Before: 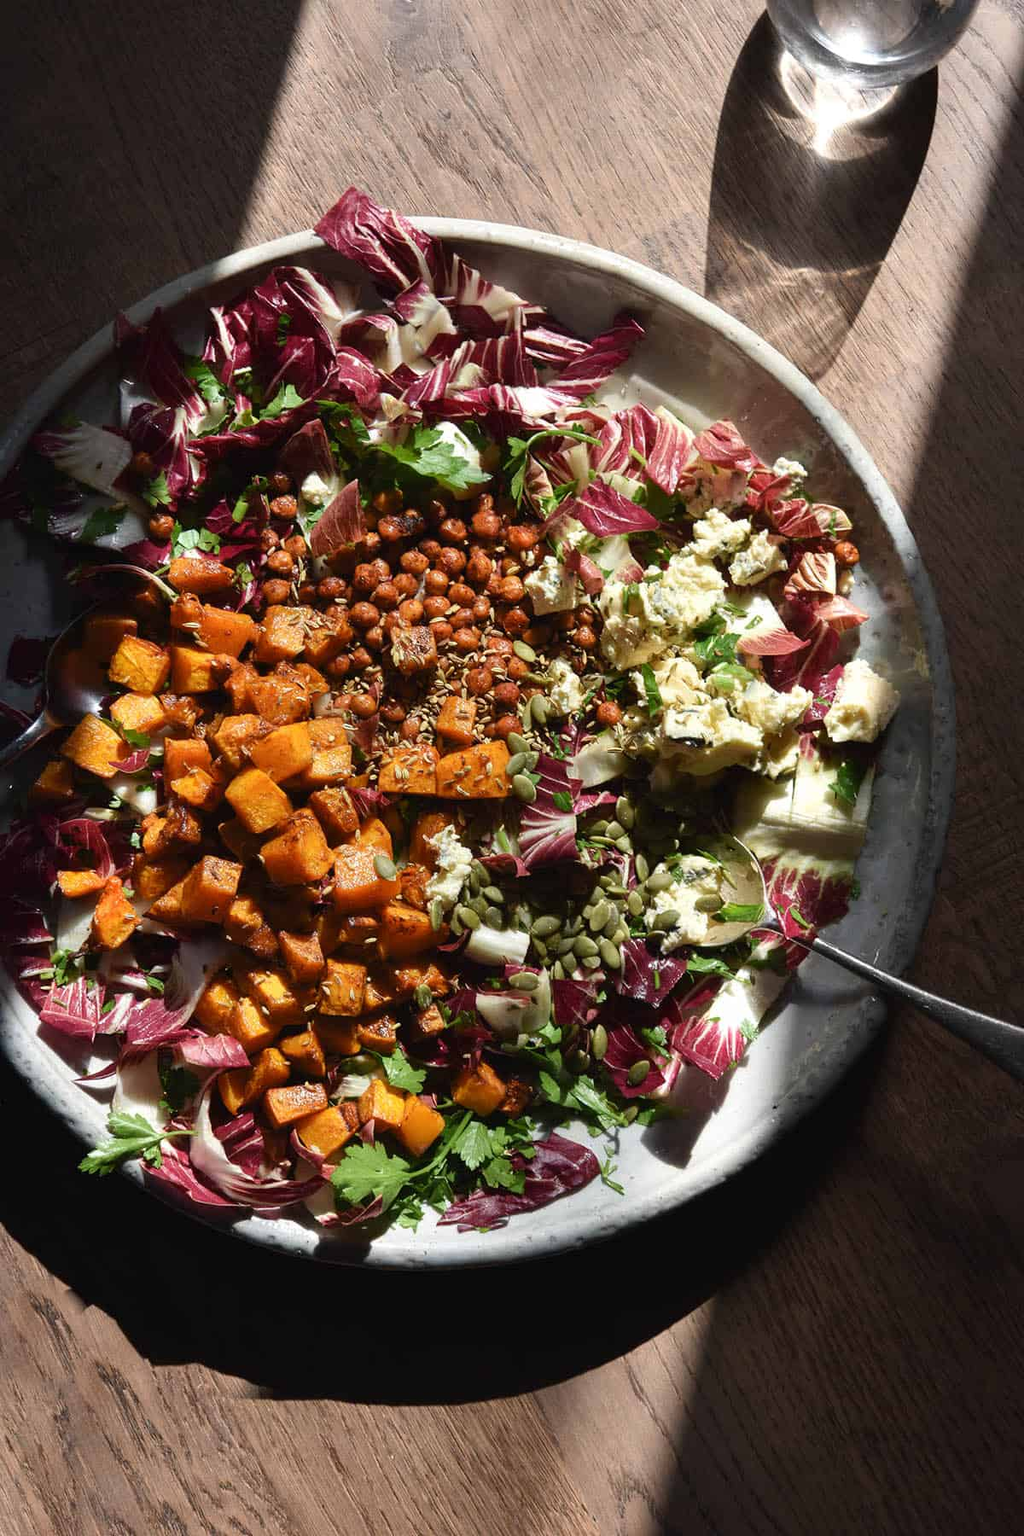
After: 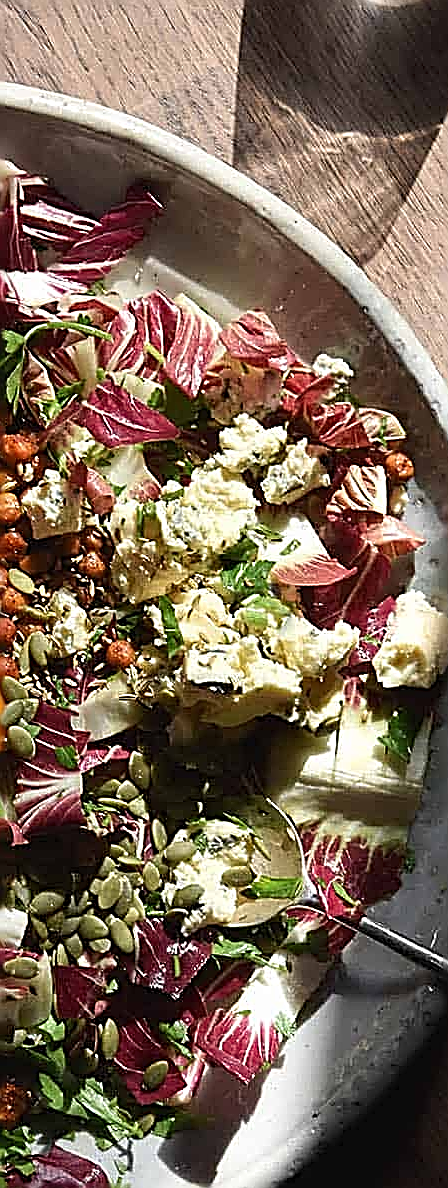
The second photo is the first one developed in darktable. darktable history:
crop and rotate: left 49.475%, top 10.15%, right 13.174%, bottom 23.85%
sharpen: amount 1.988
